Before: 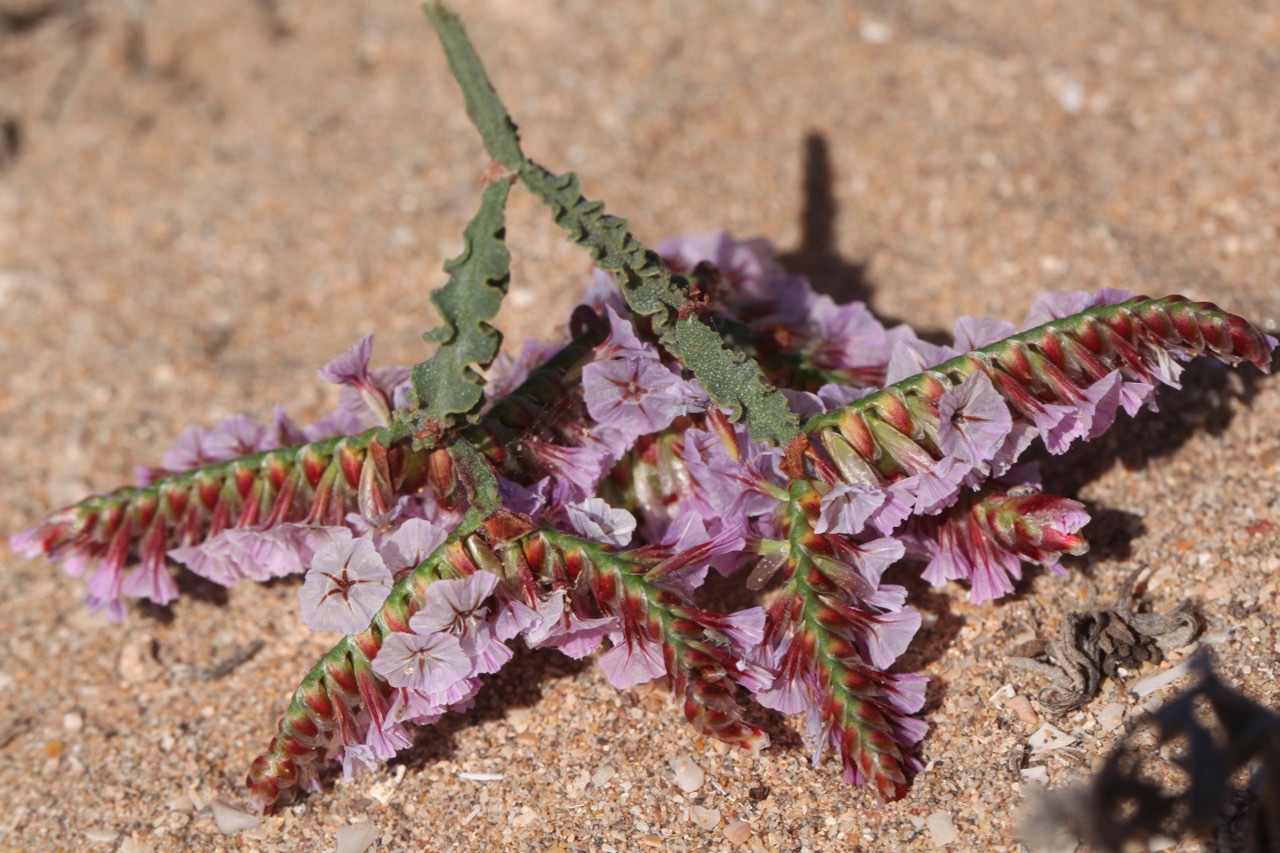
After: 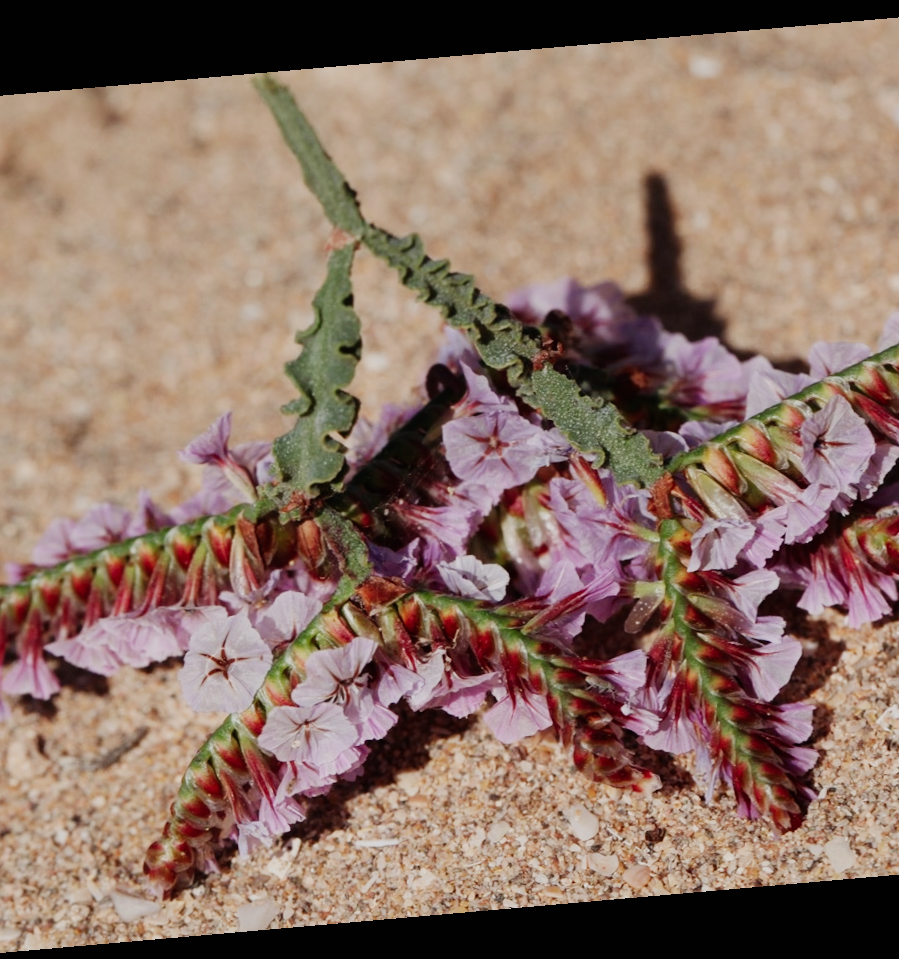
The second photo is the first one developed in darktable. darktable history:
crop and rotate: left 12.648%, right 20.685%
sigmoid: skew -0.2, preserve hue 0%, red attenuation 0.1, red rotation 0.035, green attenuation 0.1, green rotation -0.017, blue attenuation 0.15, blue rotation -0.052, base primaries Rec2020
rotate and perspective: rotation -4.98°, automatic cropping off
